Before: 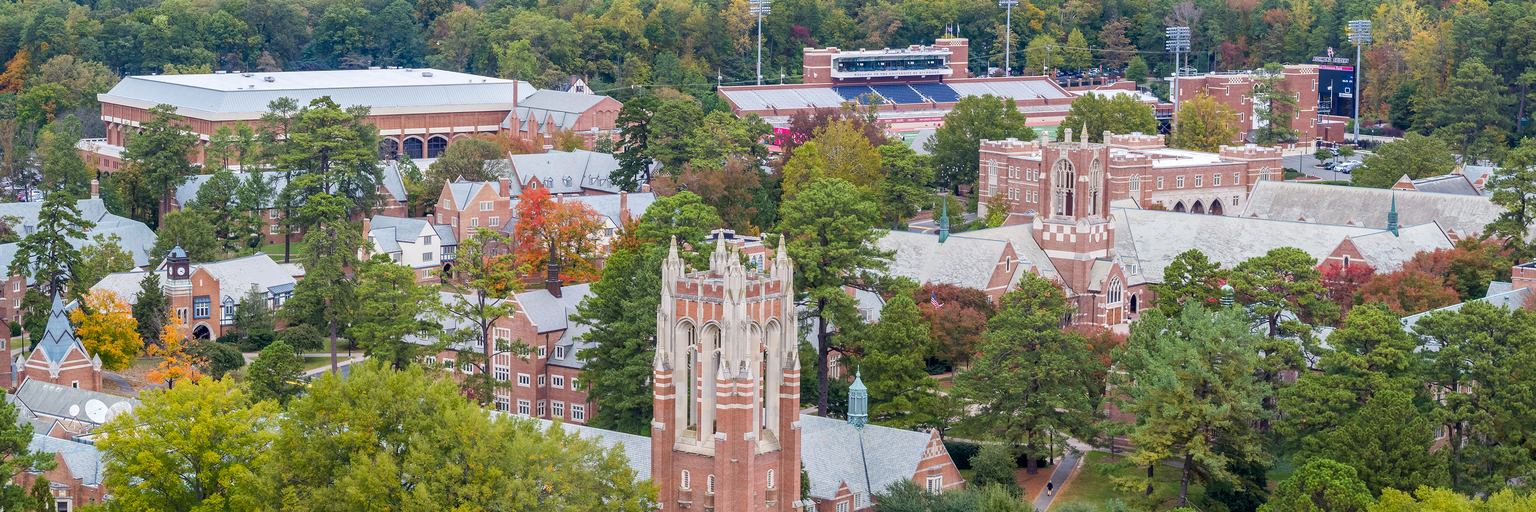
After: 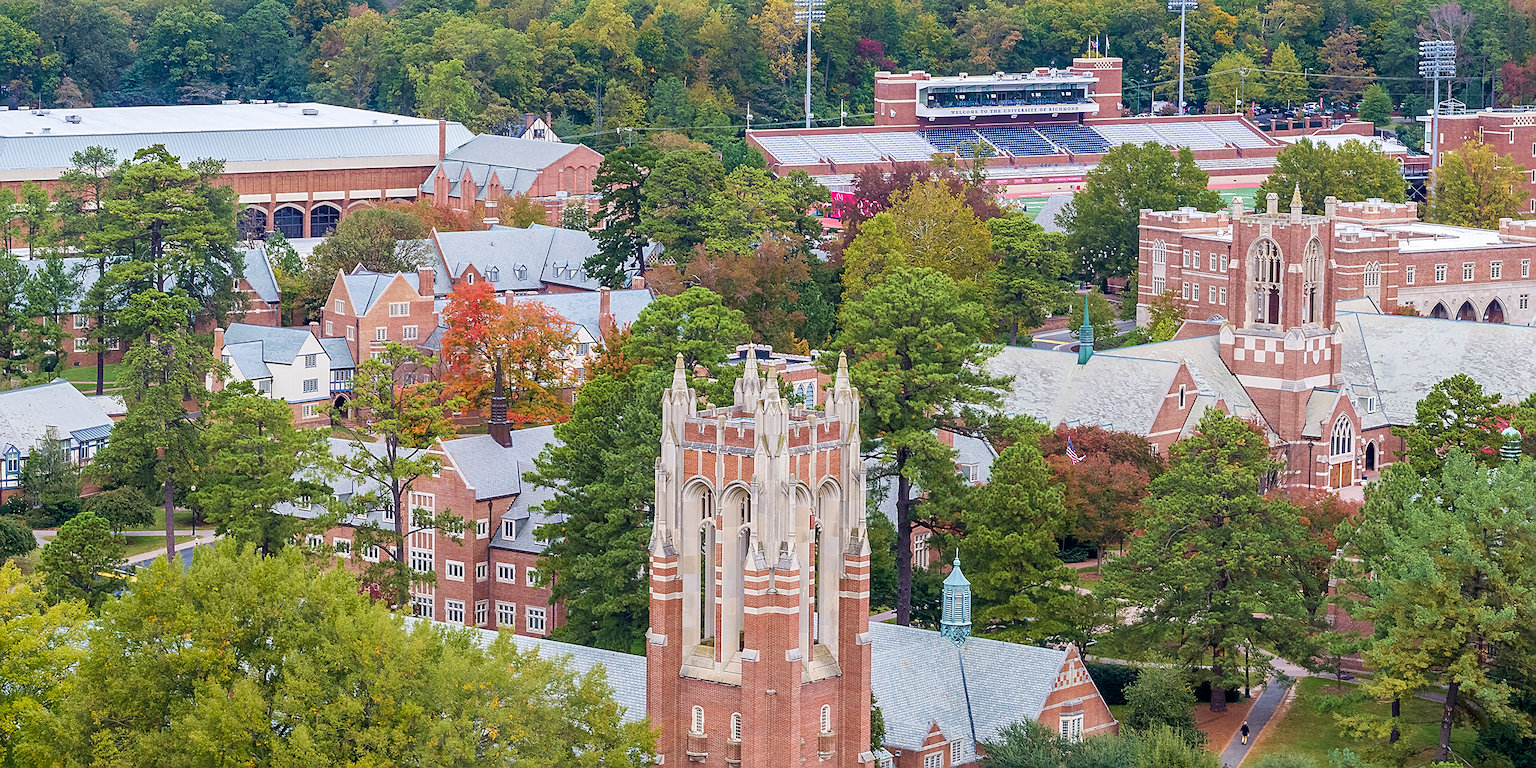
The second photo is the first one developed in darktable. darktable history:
sharpen: on, module defaults
crop and rotate: left 14.393%, right 18.99%
velvia: on, module defaults
